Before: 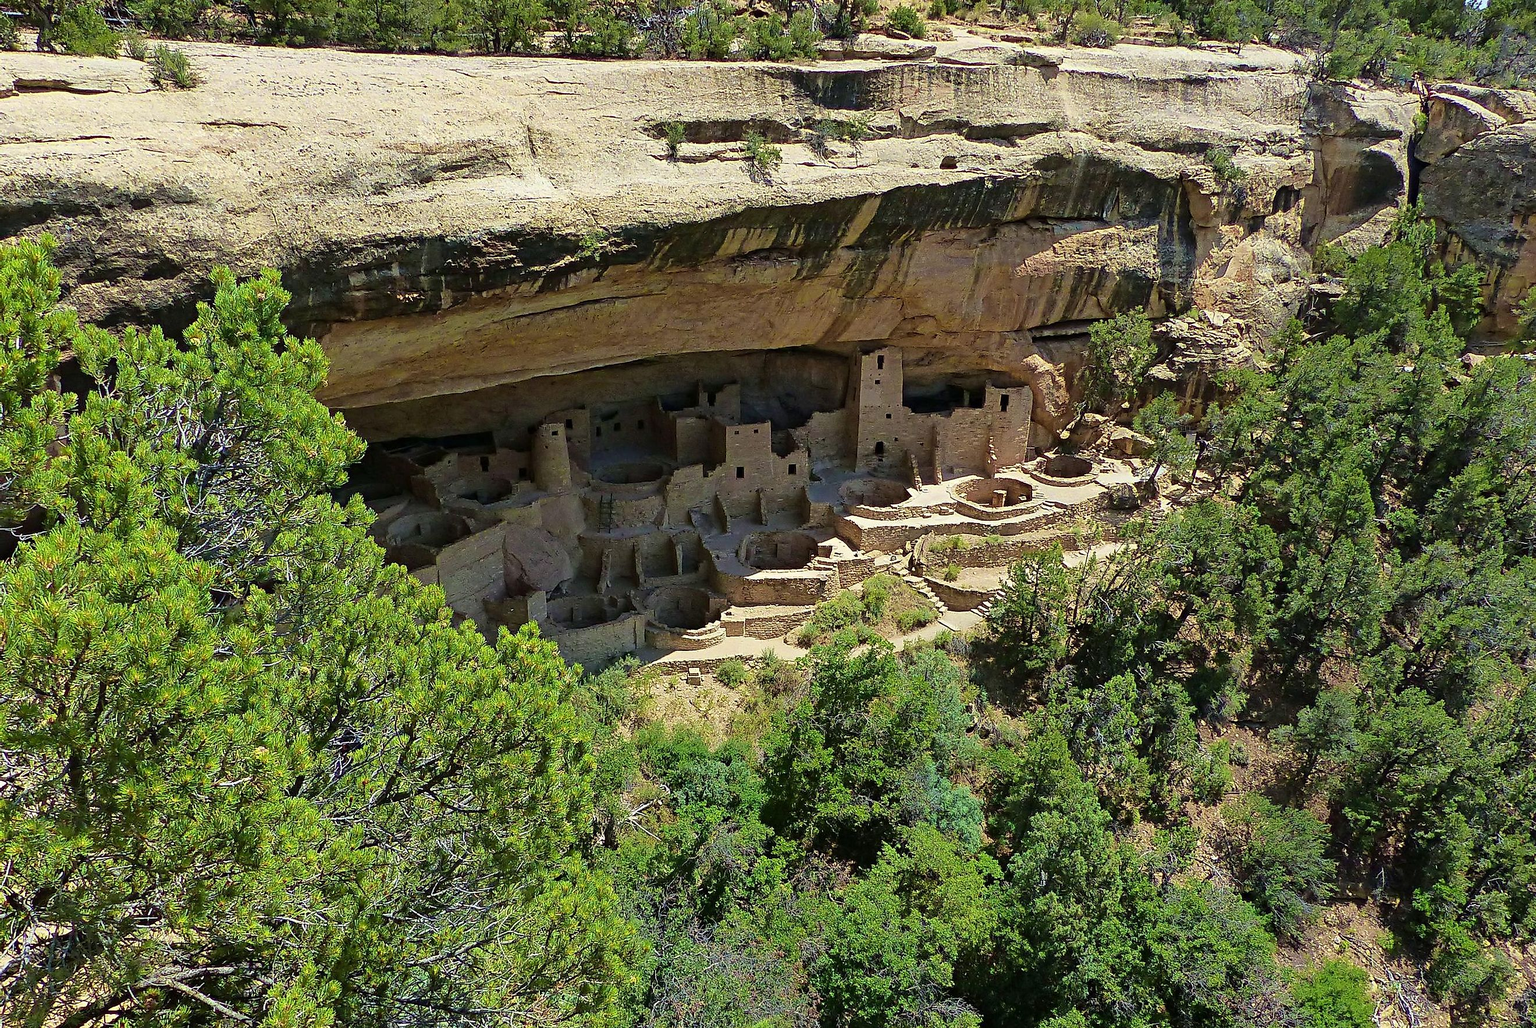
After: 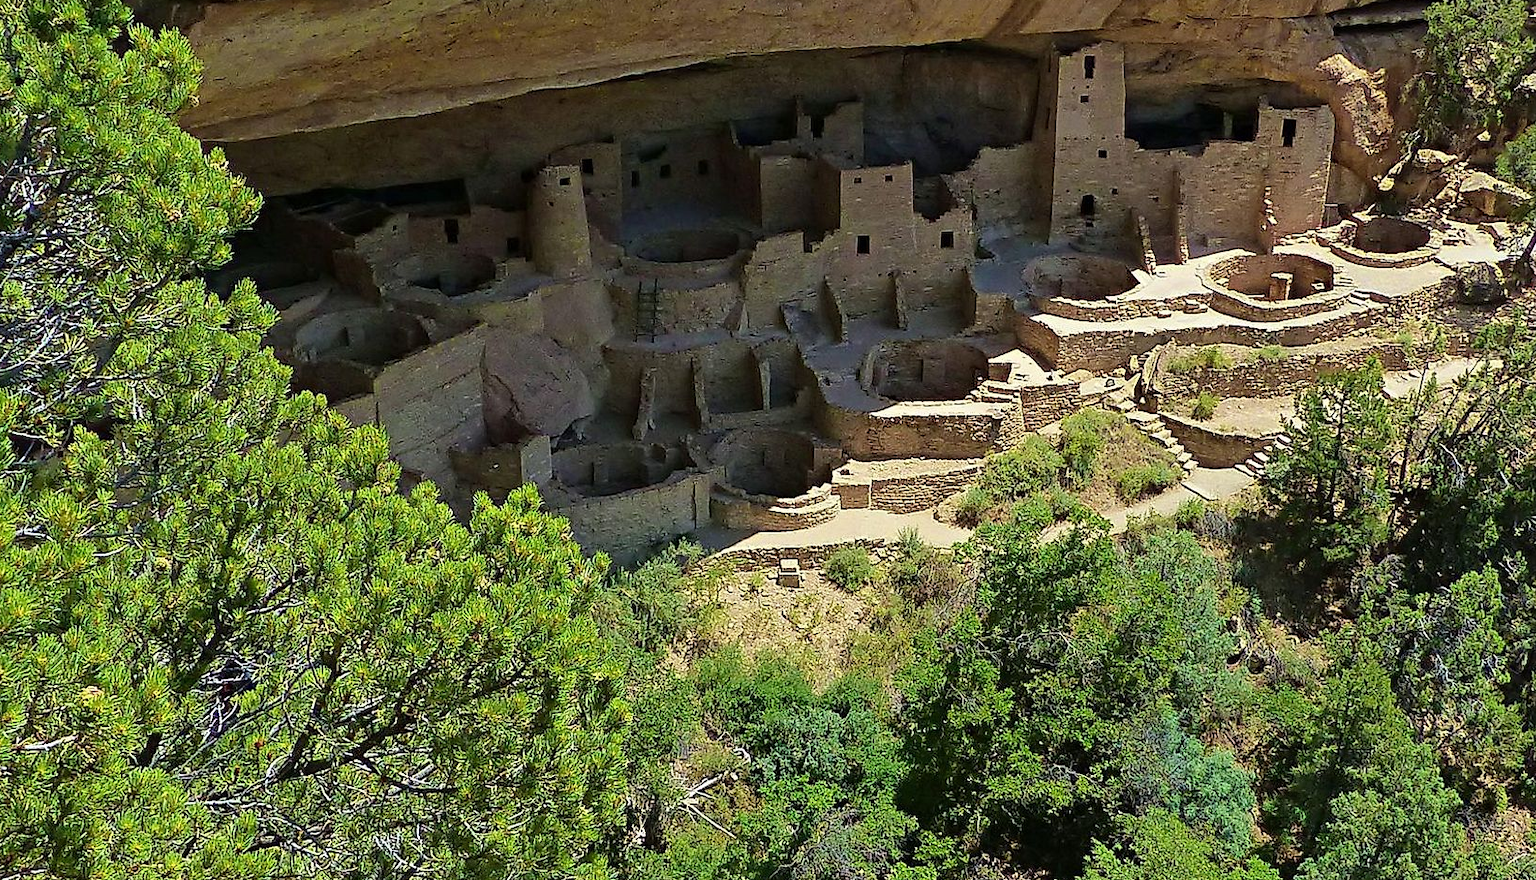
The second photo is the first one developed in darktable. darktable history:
crop: left 13.304%, top 31.197%, right 24.612%, bottom 15.58%
